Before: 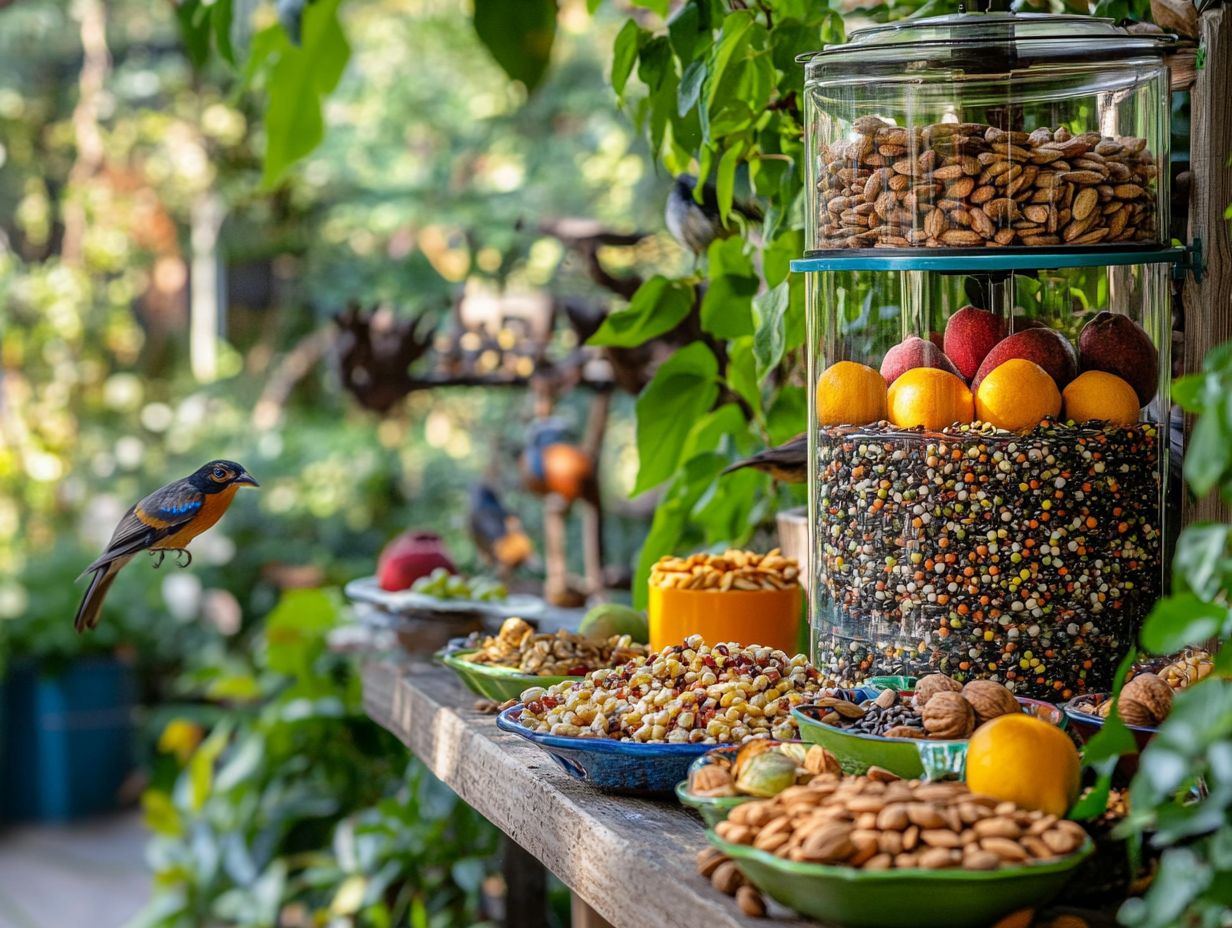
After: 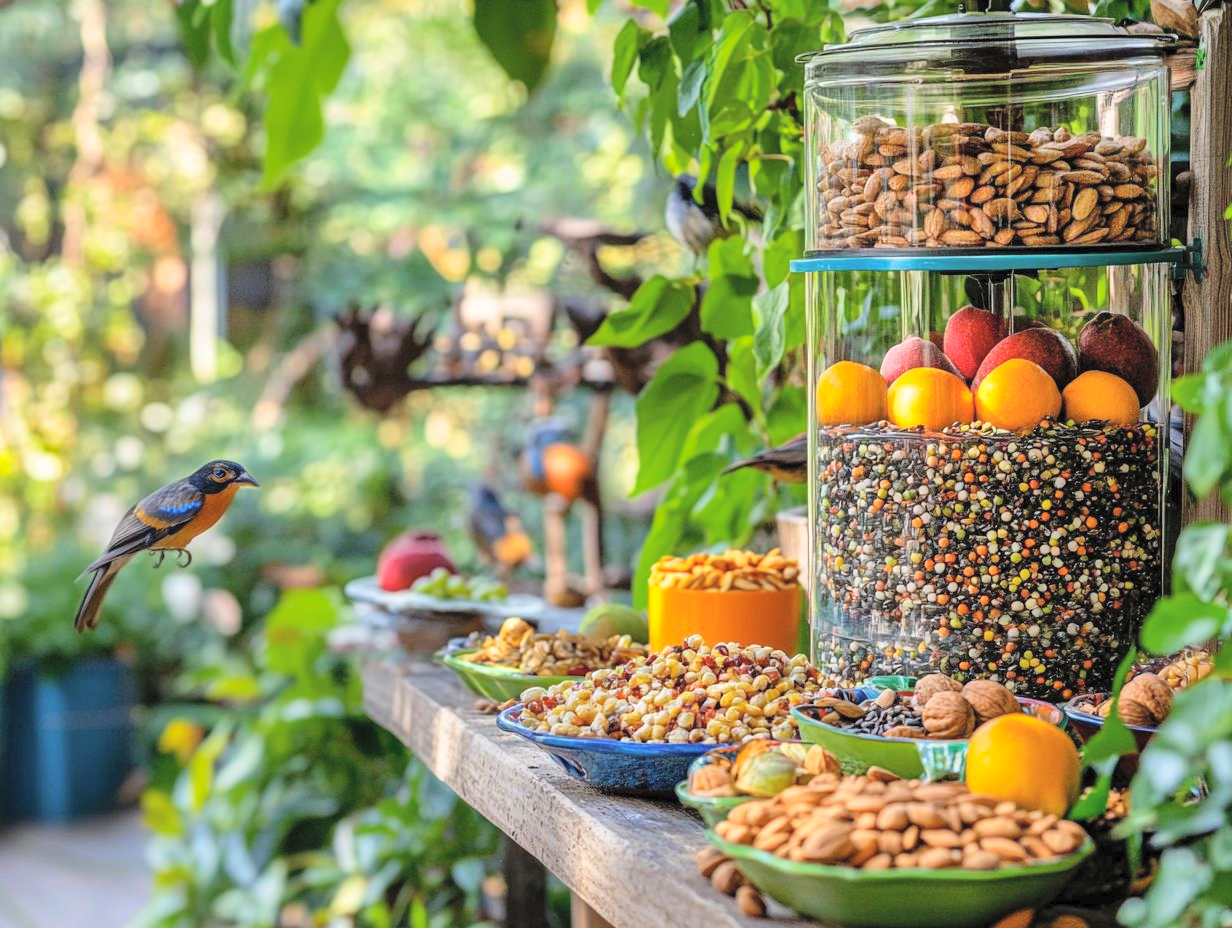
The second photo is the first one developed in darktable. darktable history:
contrast brightness saturation: contrast 0.1, brightness 0.3, saturation 0.14
shadows and highlights: white point adjustment 0.05, highlights color adjustment 55.9%, soften with gaussian
